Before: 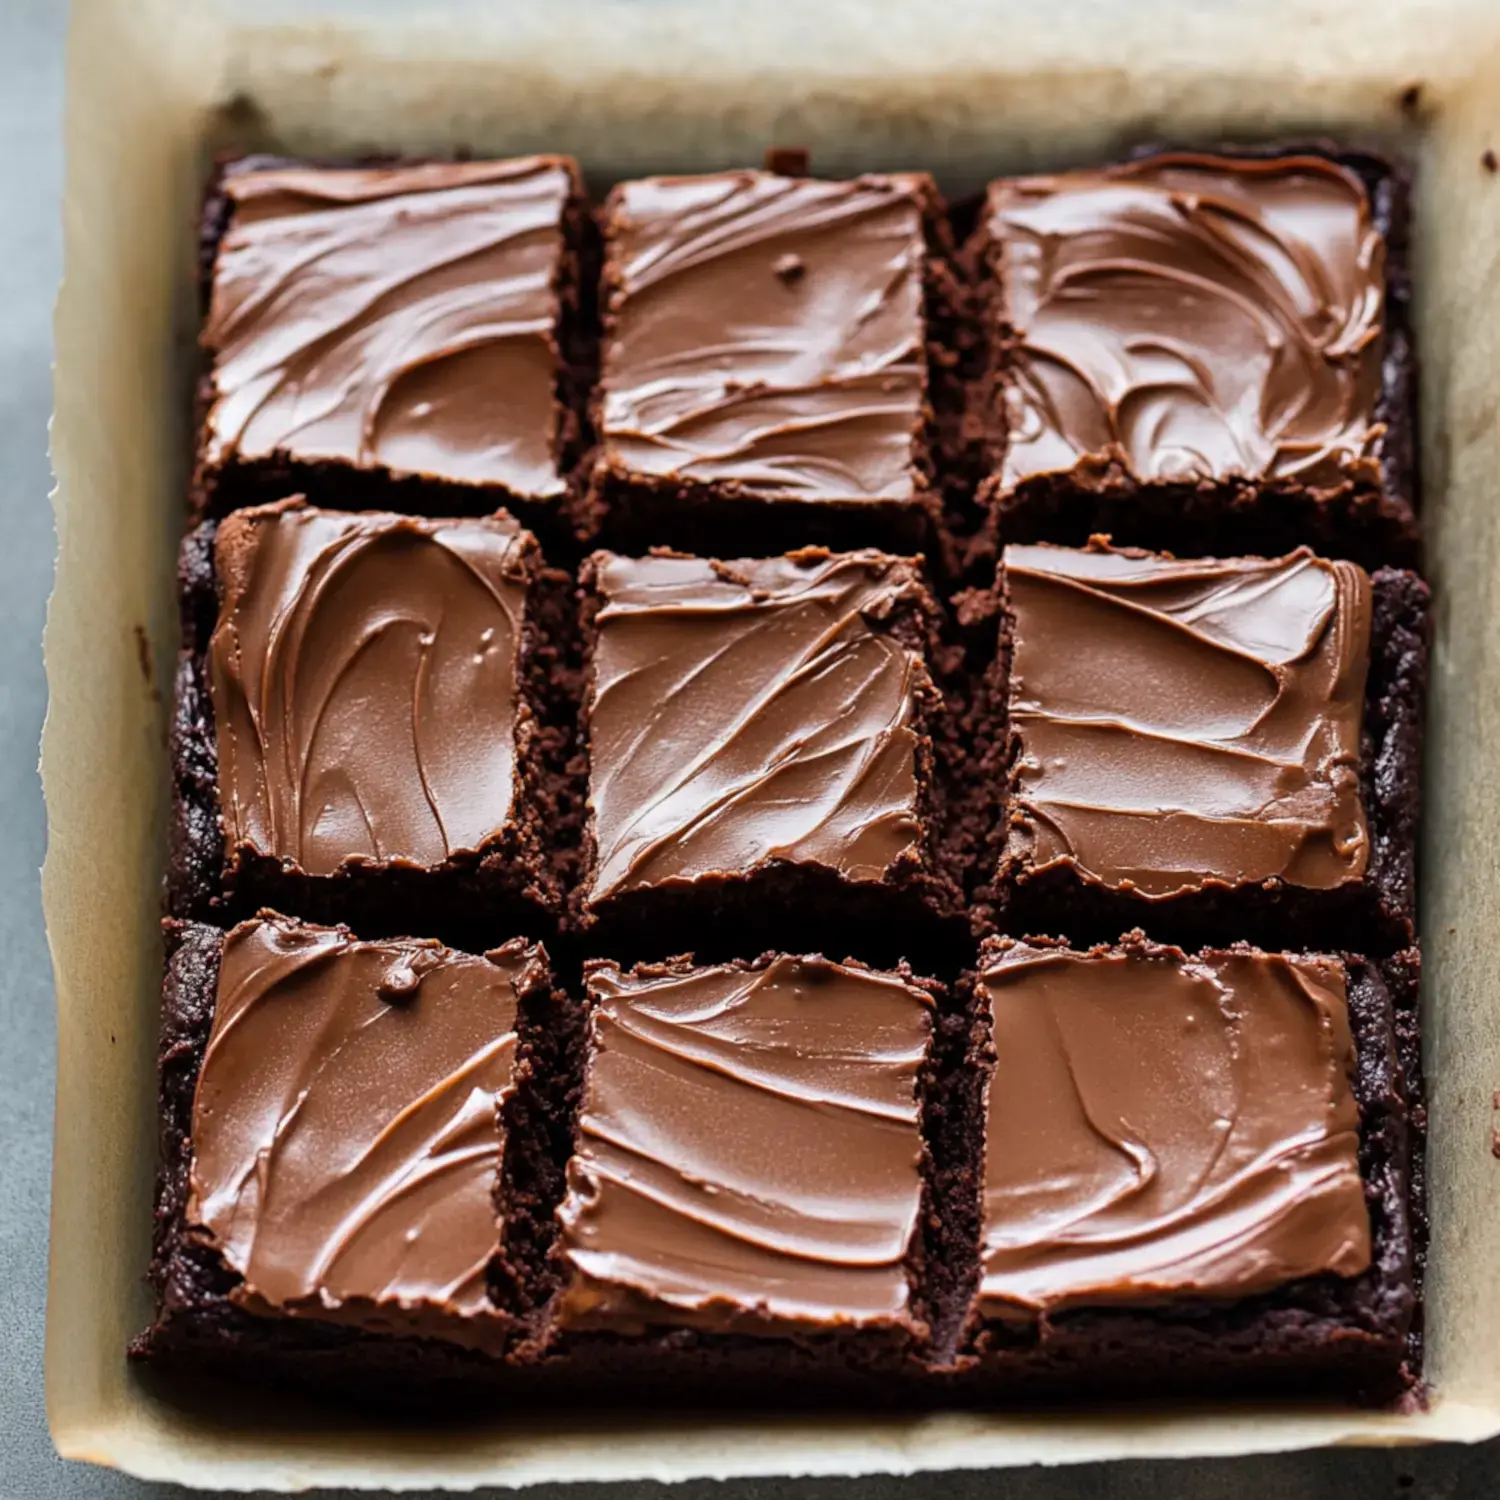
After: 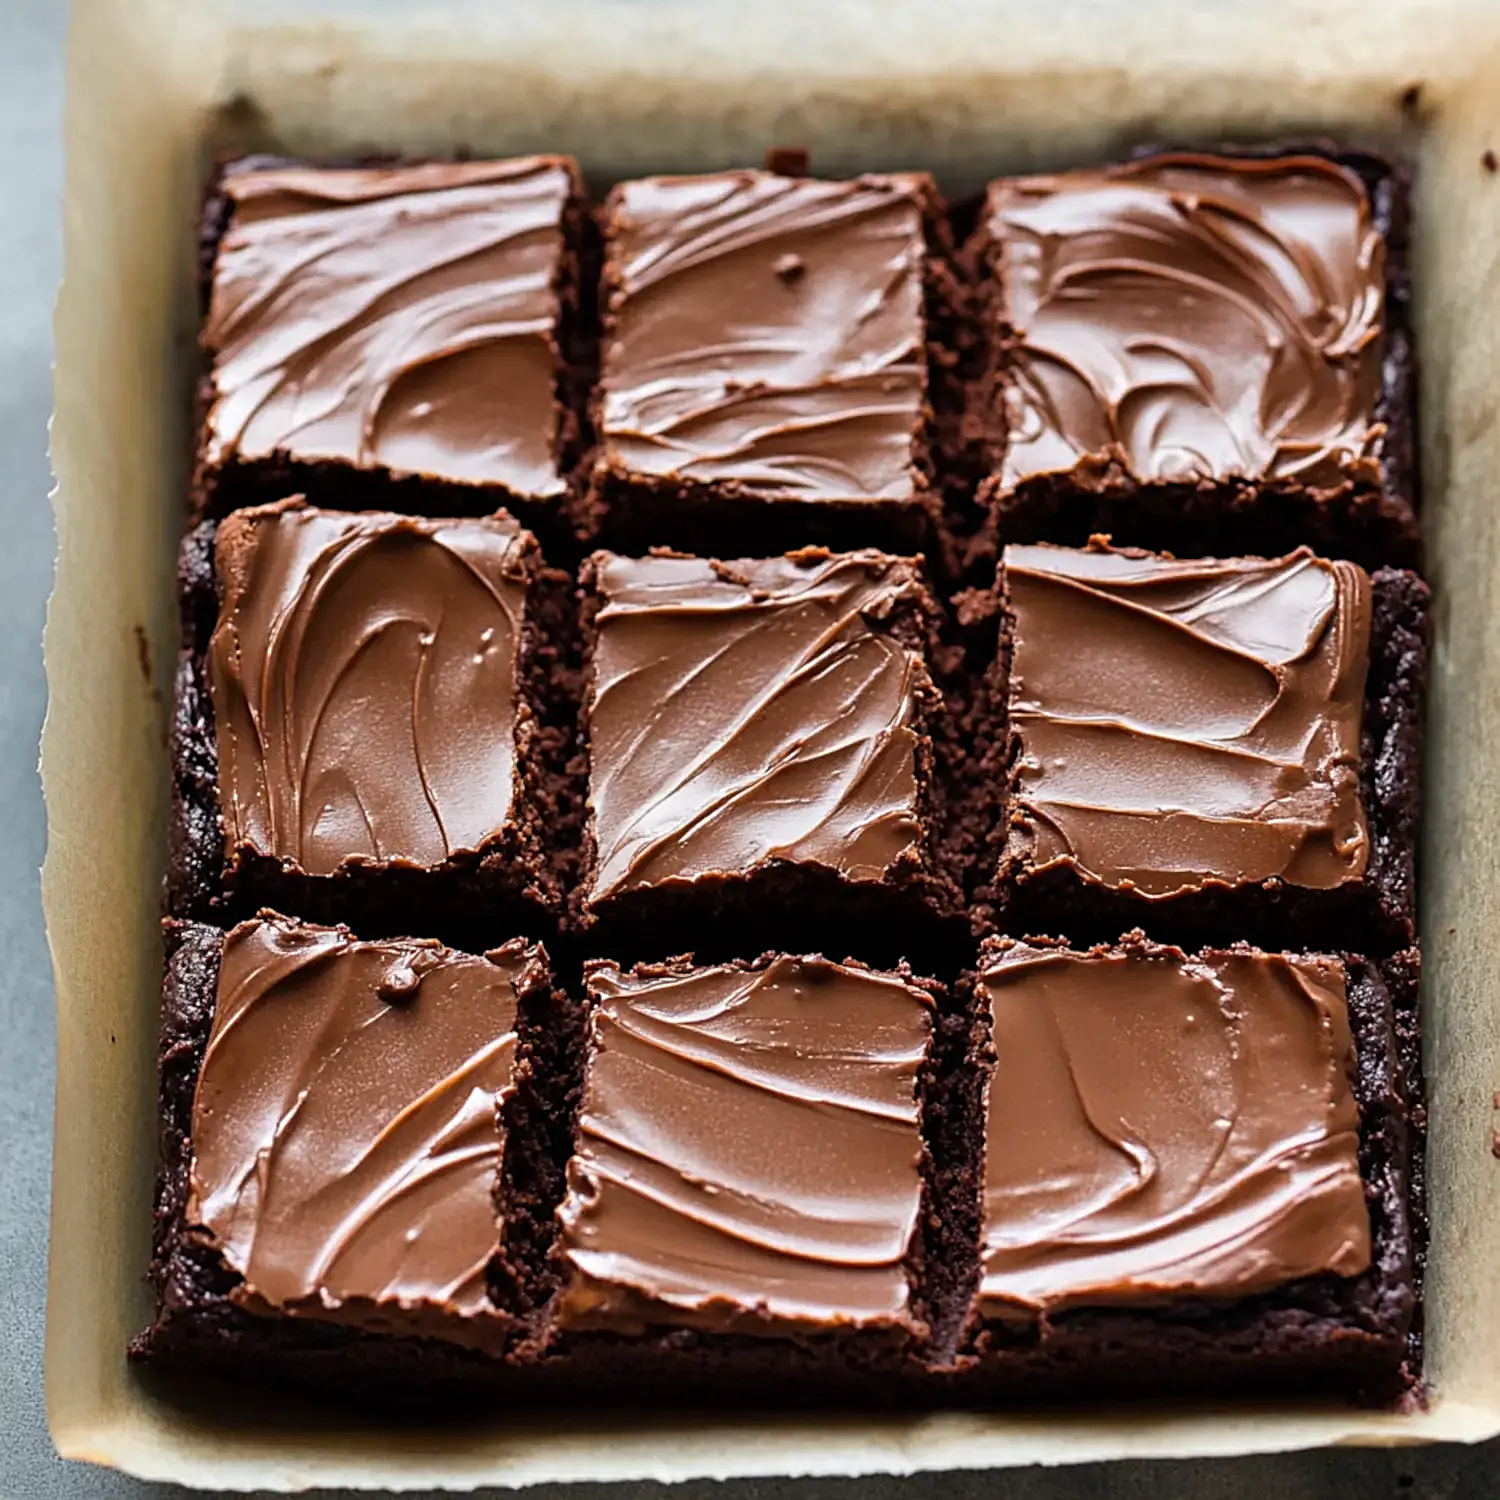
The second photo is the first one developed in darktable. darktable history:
sharpen: on, module defaults
levels: levels [0, 0.492, 0.984]
